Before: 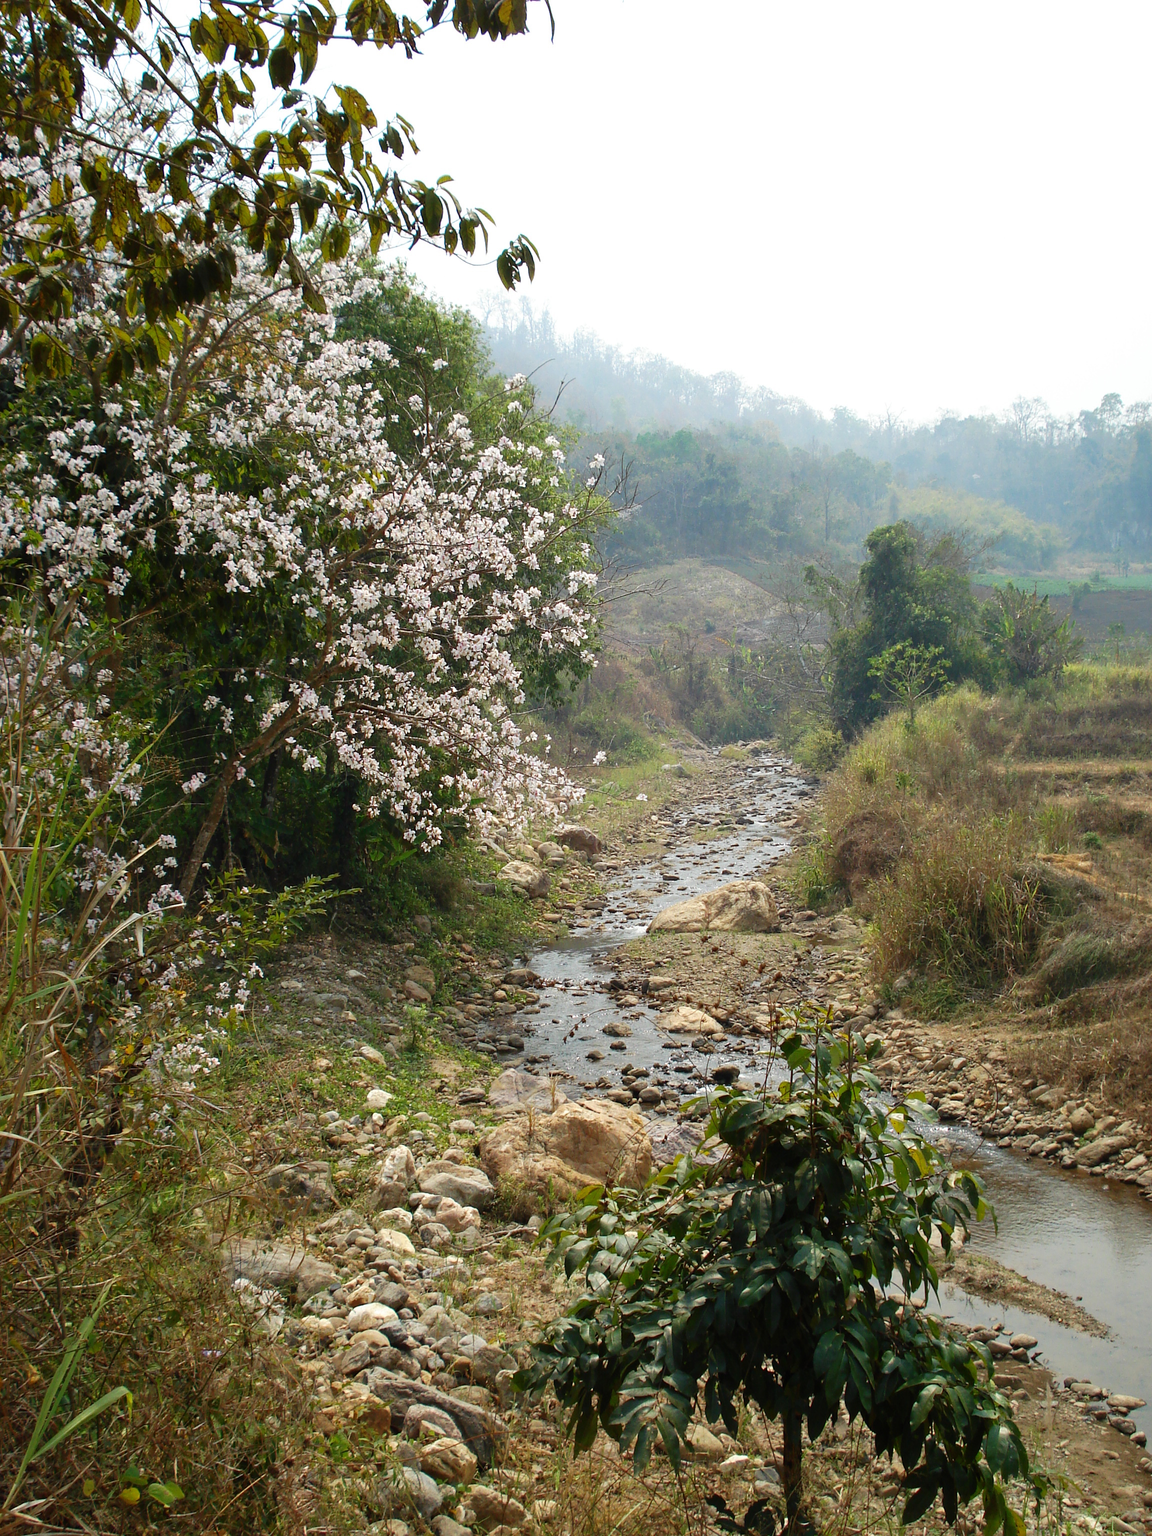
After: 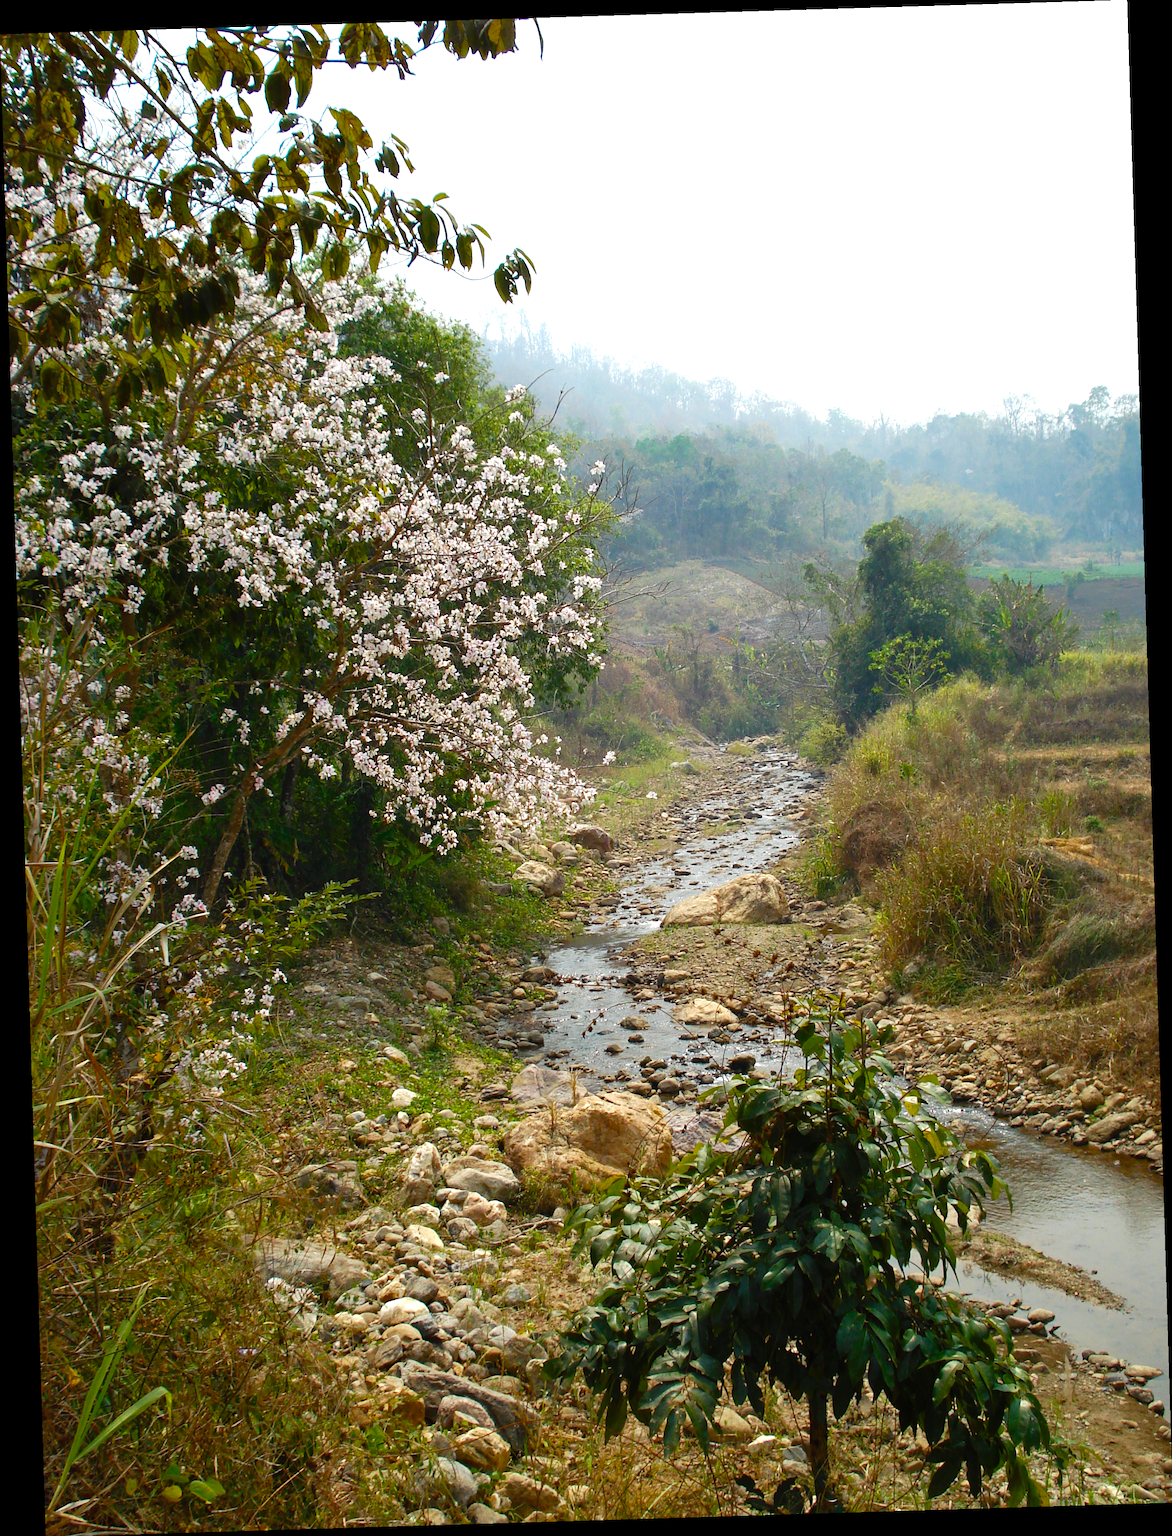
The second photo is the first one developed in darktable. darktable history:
color balance rgb: linear chroma grading › shadows 16%, perceptual saturation grading › global saturation 8%, perceptual saturation grading › shadows 4%, perceptual brilliance grading › global brilliance 2%, perceptual brilliance grading › highlights 8%, perceptual brilliance grading › shadows -4%, global vibrance 16%, saturation formula JzAzBz (2021)
rotate and perspective: rotation -1.75°, automatic cropping off
shadows and highlights: shadows 25, highlights -25
